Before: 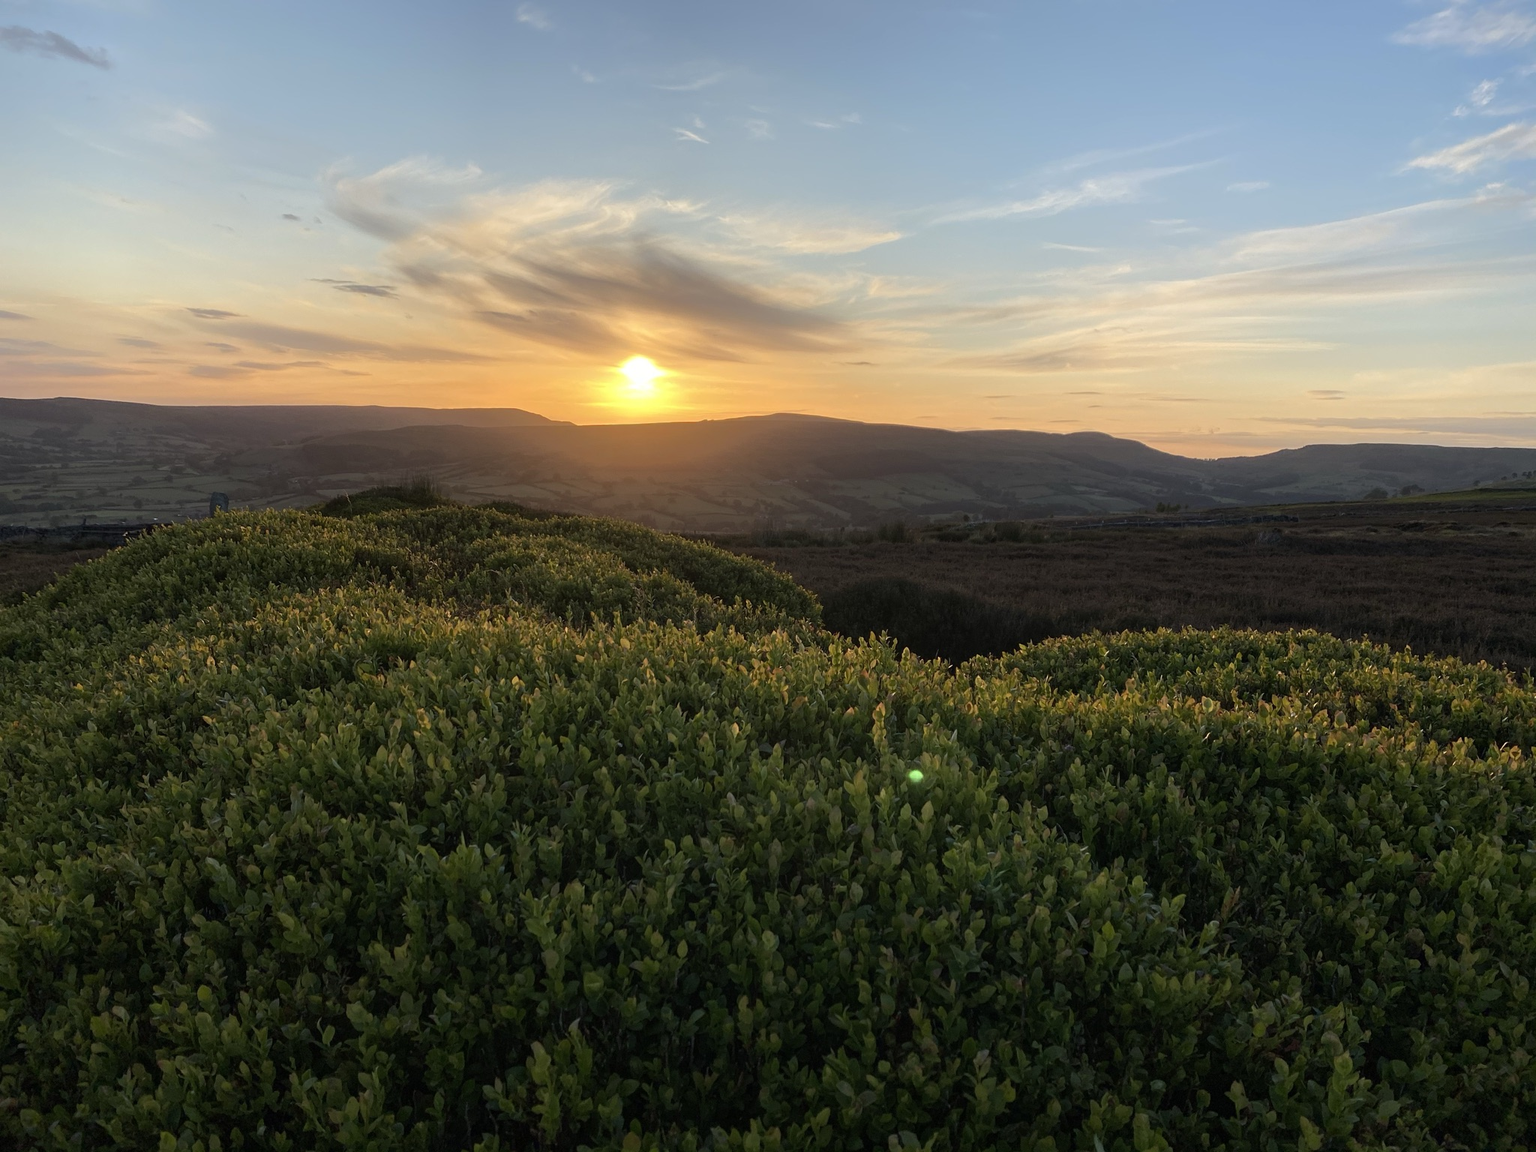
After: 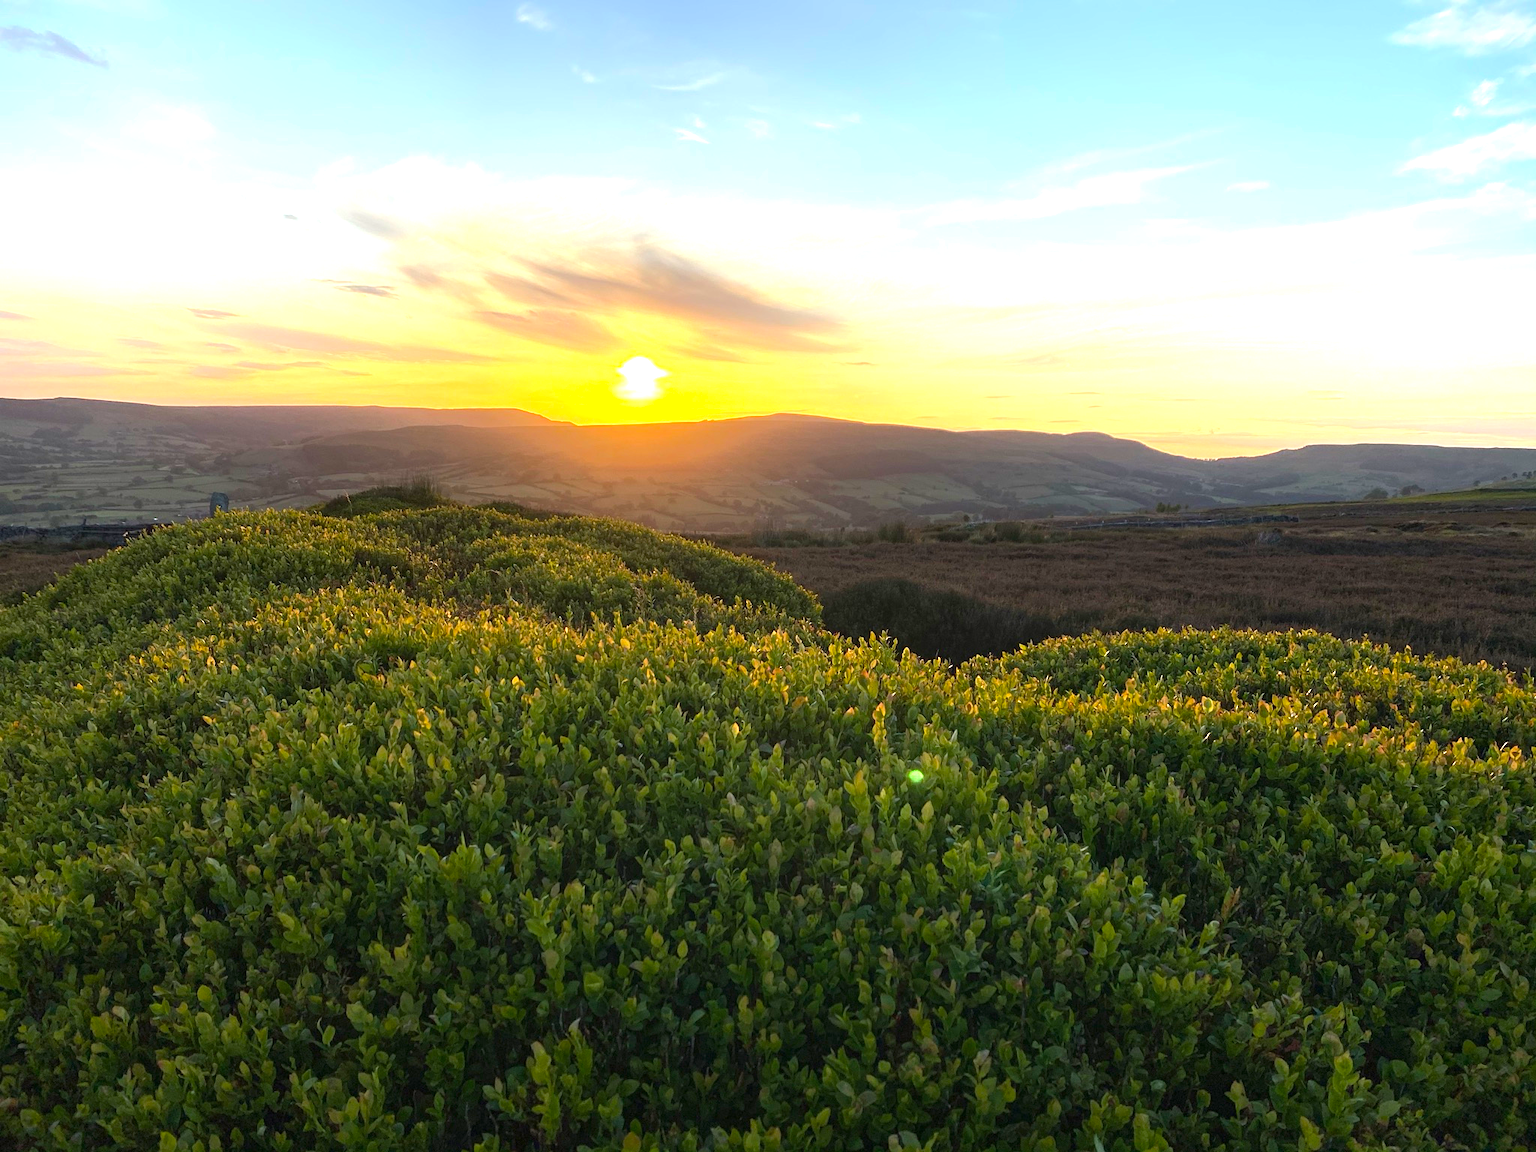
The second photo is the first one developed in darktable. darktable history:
exposure: black level correction 0, exposure 1.2 EV, compensate exposure bias true, compensate highlight preservation false
color balance rgb: perceptual saturation grading › global saturation 20%, global vibrance 10%
